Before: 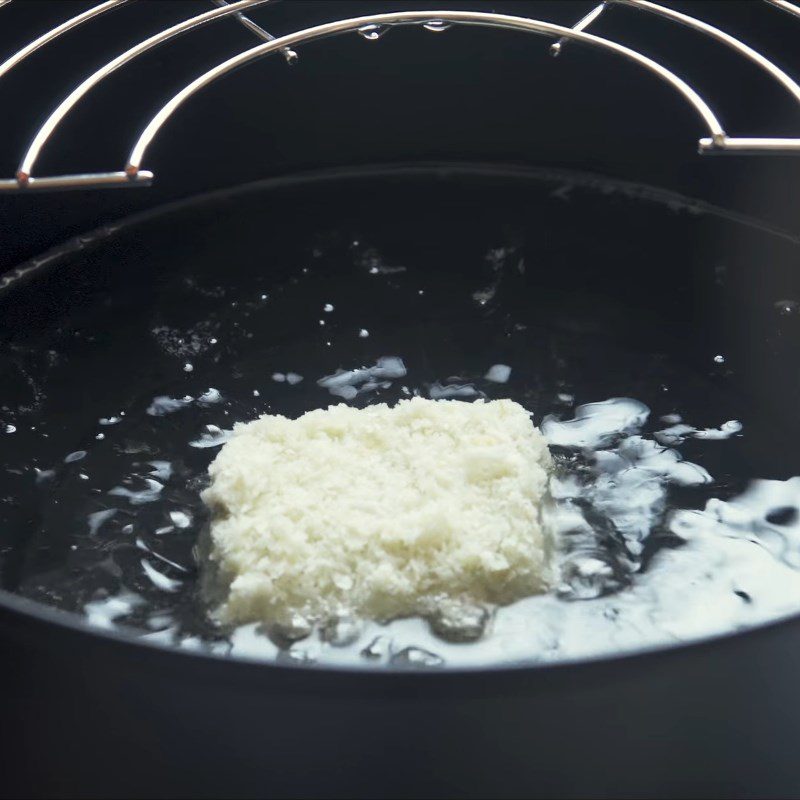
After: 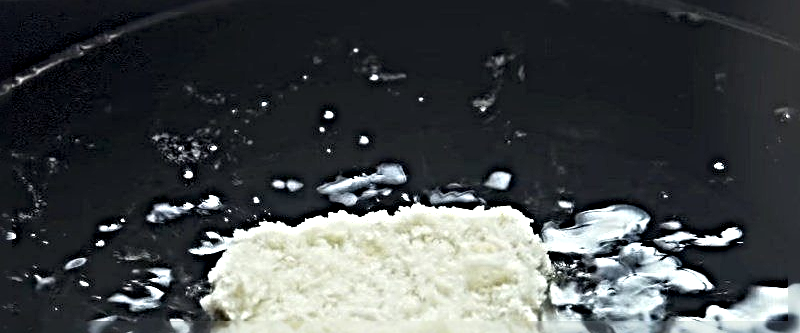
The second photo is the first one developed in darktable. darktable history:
crop and rotate: top 24.201%, bottom 34.084%
sharpen: radius 6.278, amount 1.785, threshold 0.24
